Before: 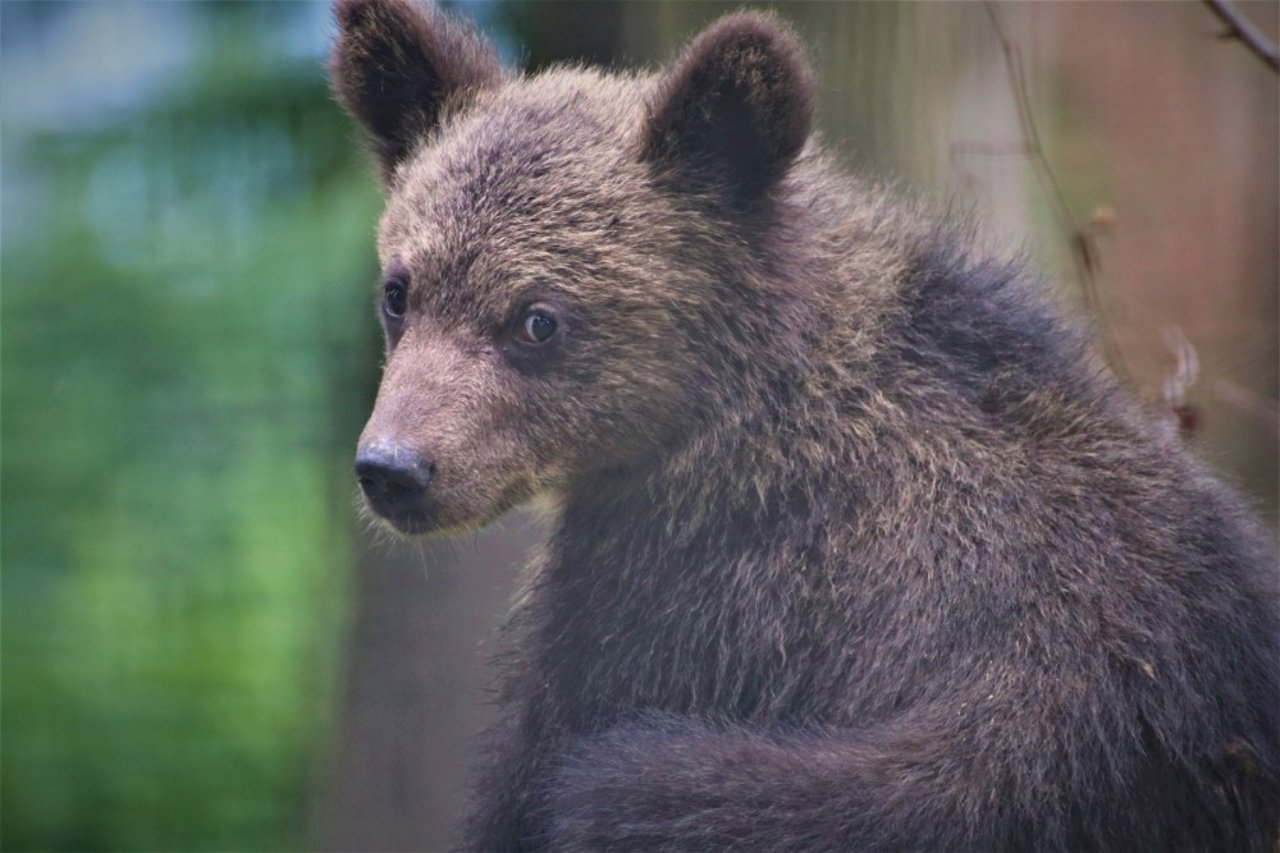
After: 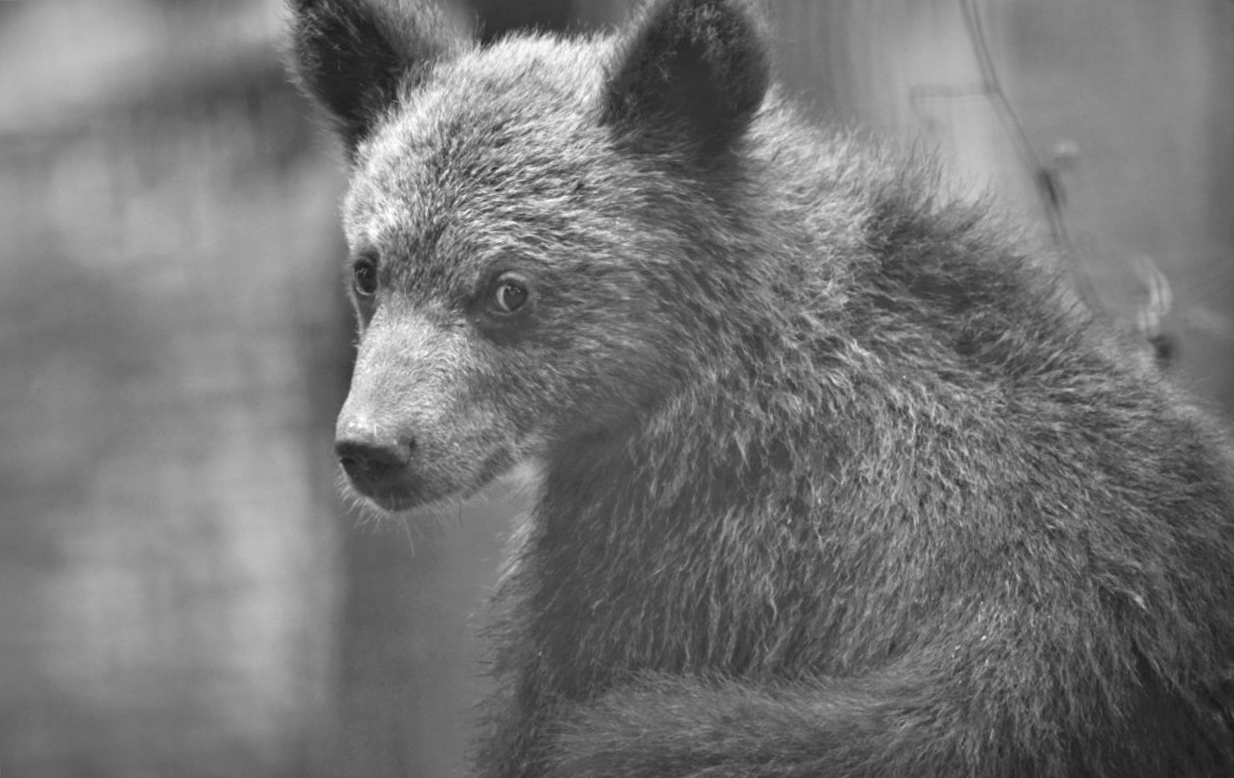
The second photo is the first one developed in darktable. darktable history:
monochrome: on, module defaults
rotate and perspective: rotation -3.52°, crop left 0.036, crop right 0.964, crop top 0.081, crop bottom 0.919
exposure: black level correction 0, exposure 0.5 EV, compensate exposure bias true, compensate highlight preservation false
